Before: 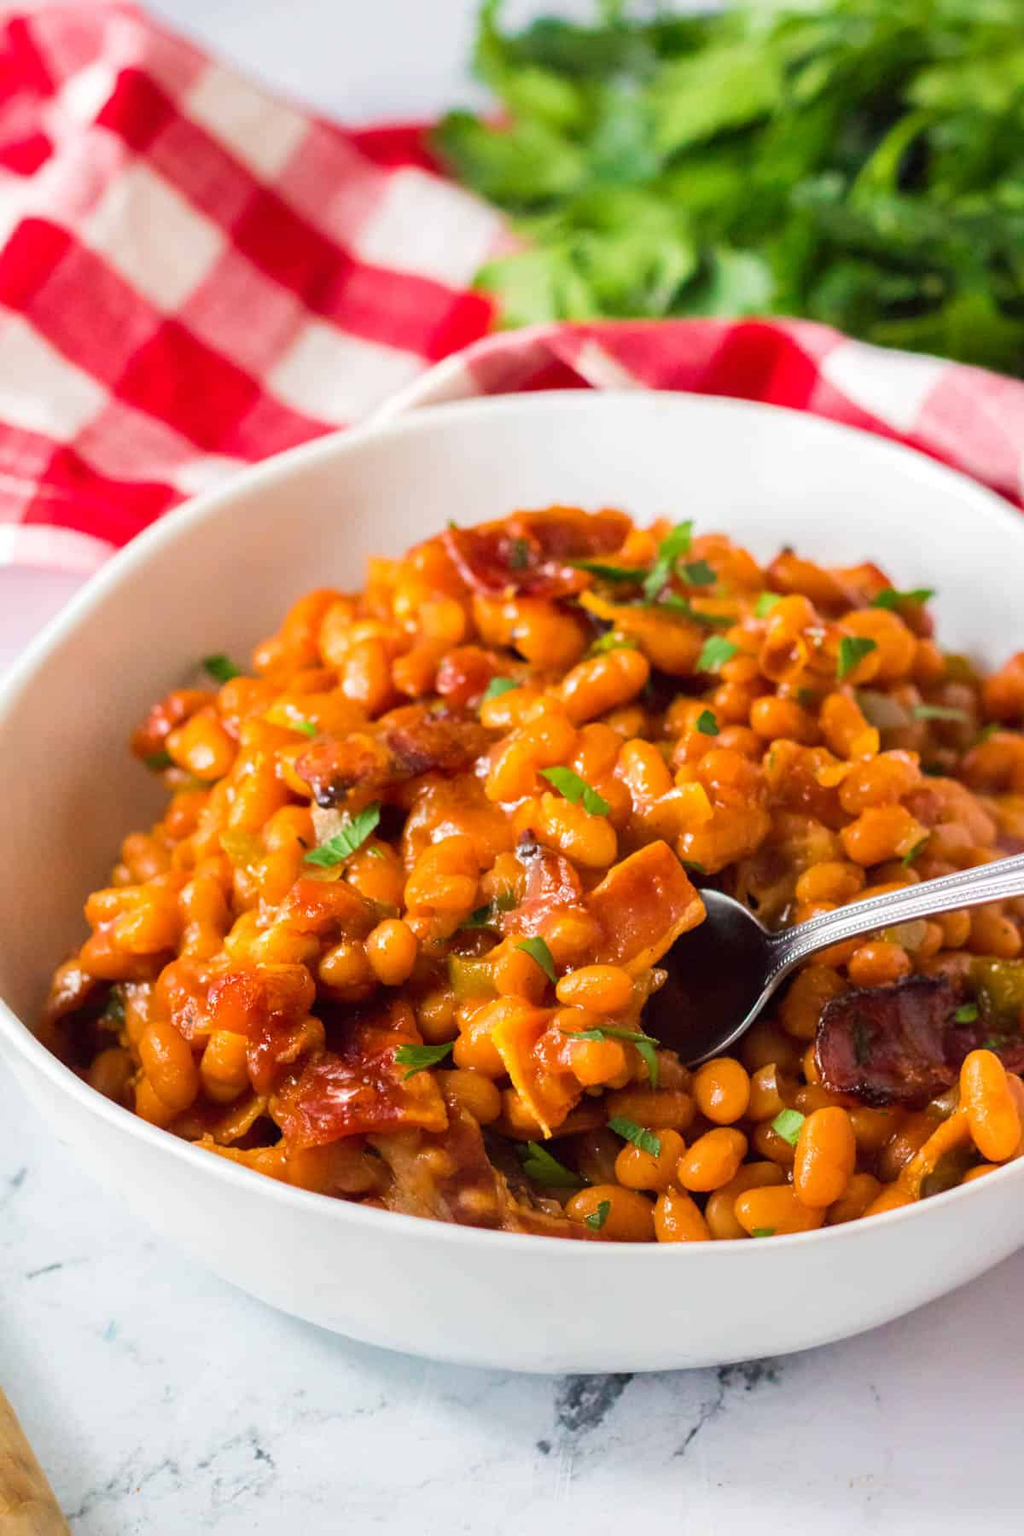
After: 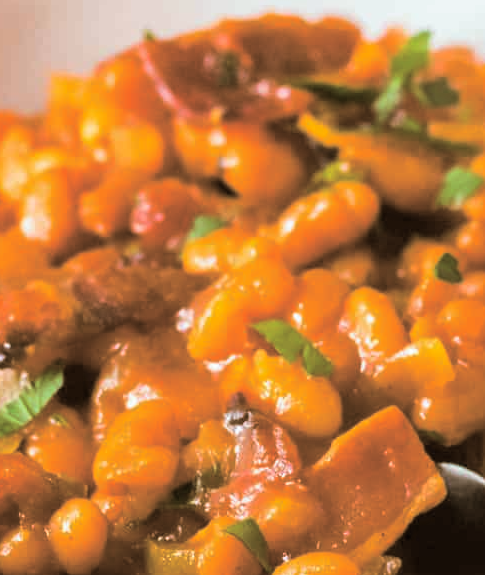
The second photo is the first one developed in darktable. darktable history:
crop: left 31.751%, top 32.172%, right 27.8%, bottom 35.83%
split-toning: shadows › hue 37.98°, highlights › hue 185.58°, balance -55.261
